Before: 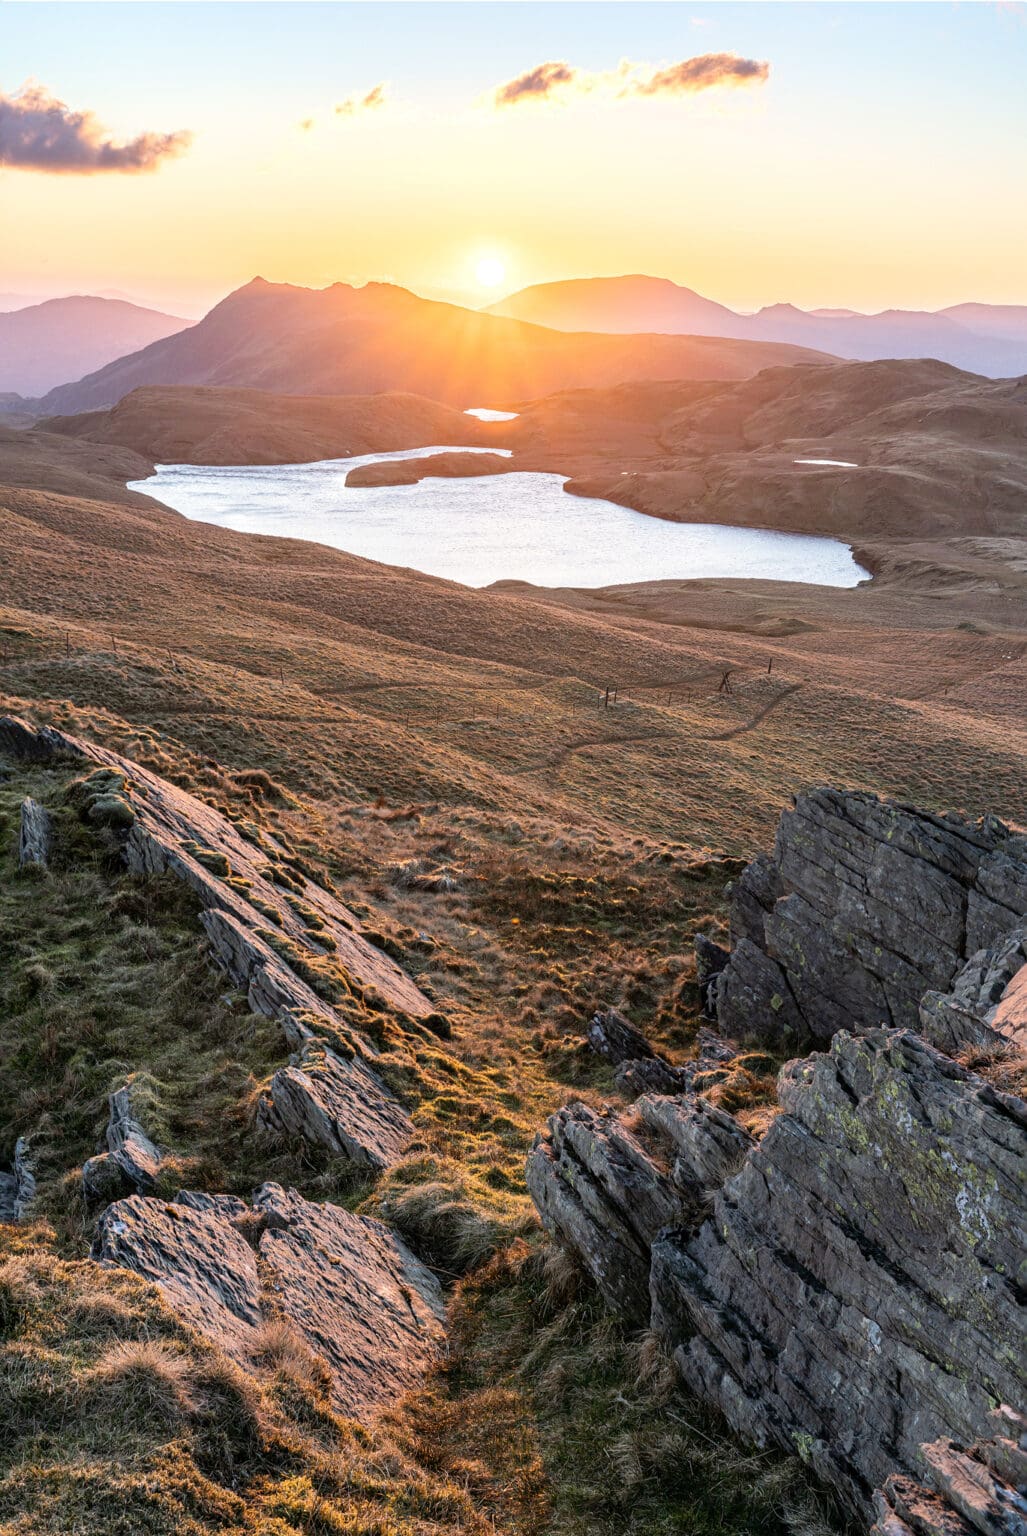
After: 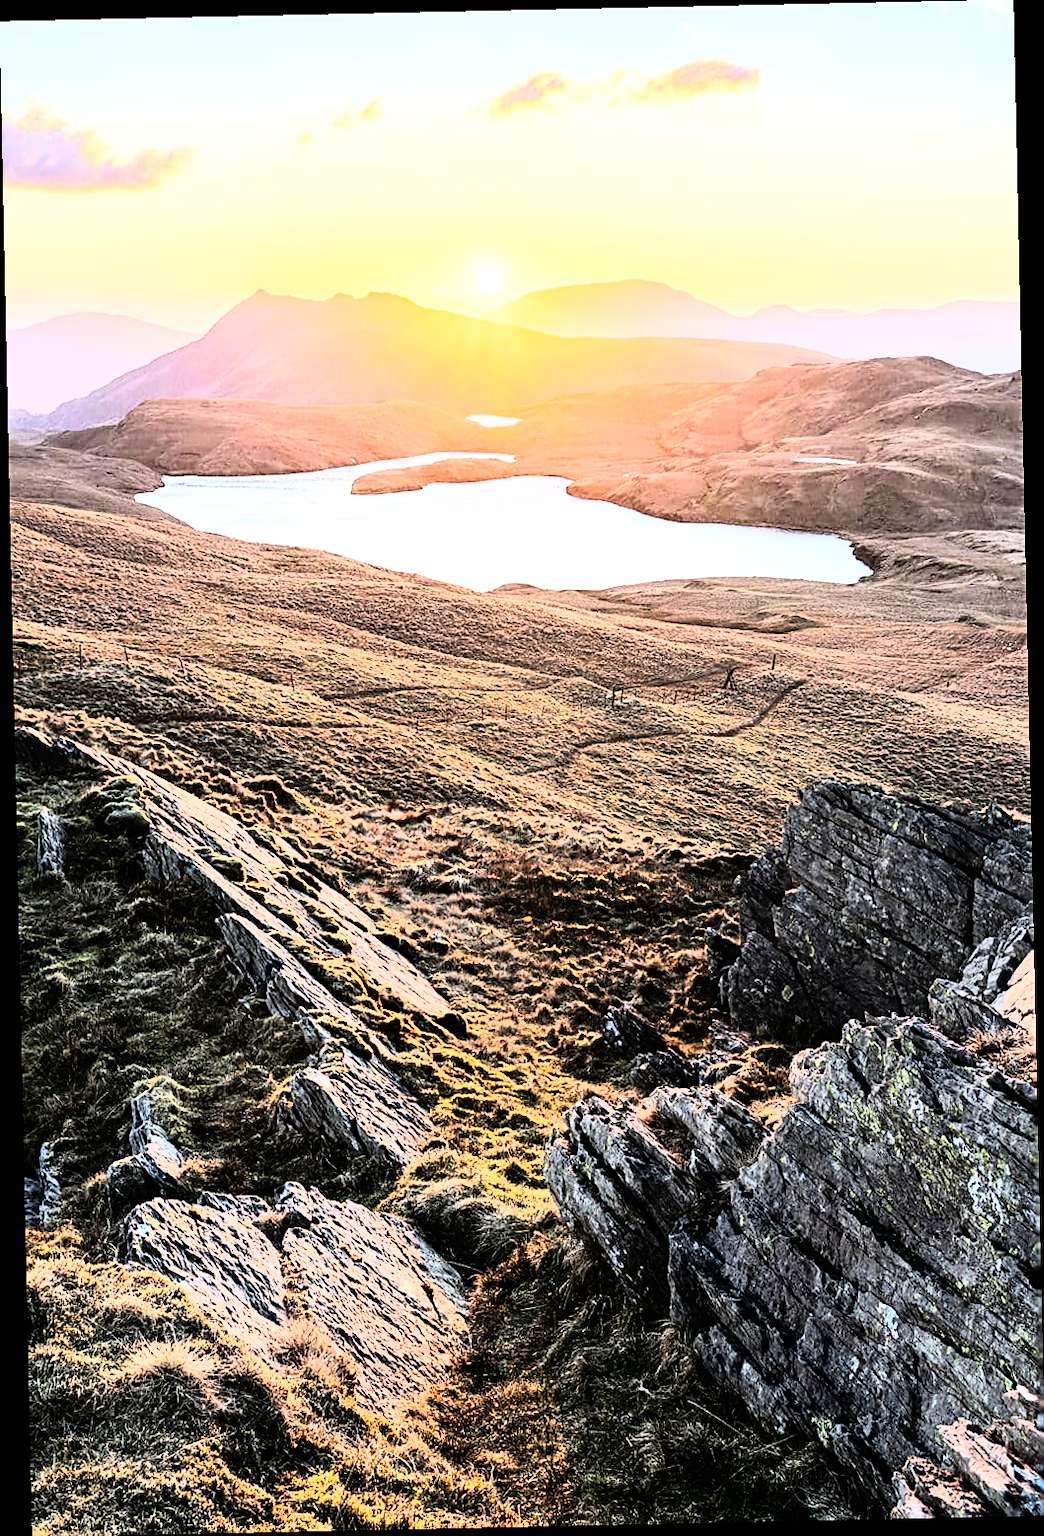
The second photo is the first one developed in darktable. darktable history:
sharpen: on, module defaults
rotate and perspective: rotation -1.24°, automatic cropping off
tone equalizer: -8 EV -0.417 EV, -7 EV -0.389 EV, -6 EV -0.333 EV, -5 EV -0.222 EV, -3 EV 0.222 EV, -2 EV 0.333 EV, -1 EV 0.389 EV, +0 EV 0.417 EV, edges refinement/feathering 500, mask exposure compensation -1.57 EV, preserve details no
rgb curve: curves: ch0 [(0, 0) (0.21, 0.15) (0.24, 0.21) (0.5, 0.75) (0.75, 0.96) (0.89, 0.99) (1, 1)]; ch1 [(0, 0.02) (0.21, 0.13) (0.25, 0.2) (0.5, 0.67) (0.75, 0.9) (0.89, 0.97) (1, 1)]; ch2 [(0, 0.02) (0.21, 0.13) (0.25, 0.2) (0.5, 0.67) (0.75, 0.9) (0.89, 0.97) (1, 1)], compensate middle gray true
